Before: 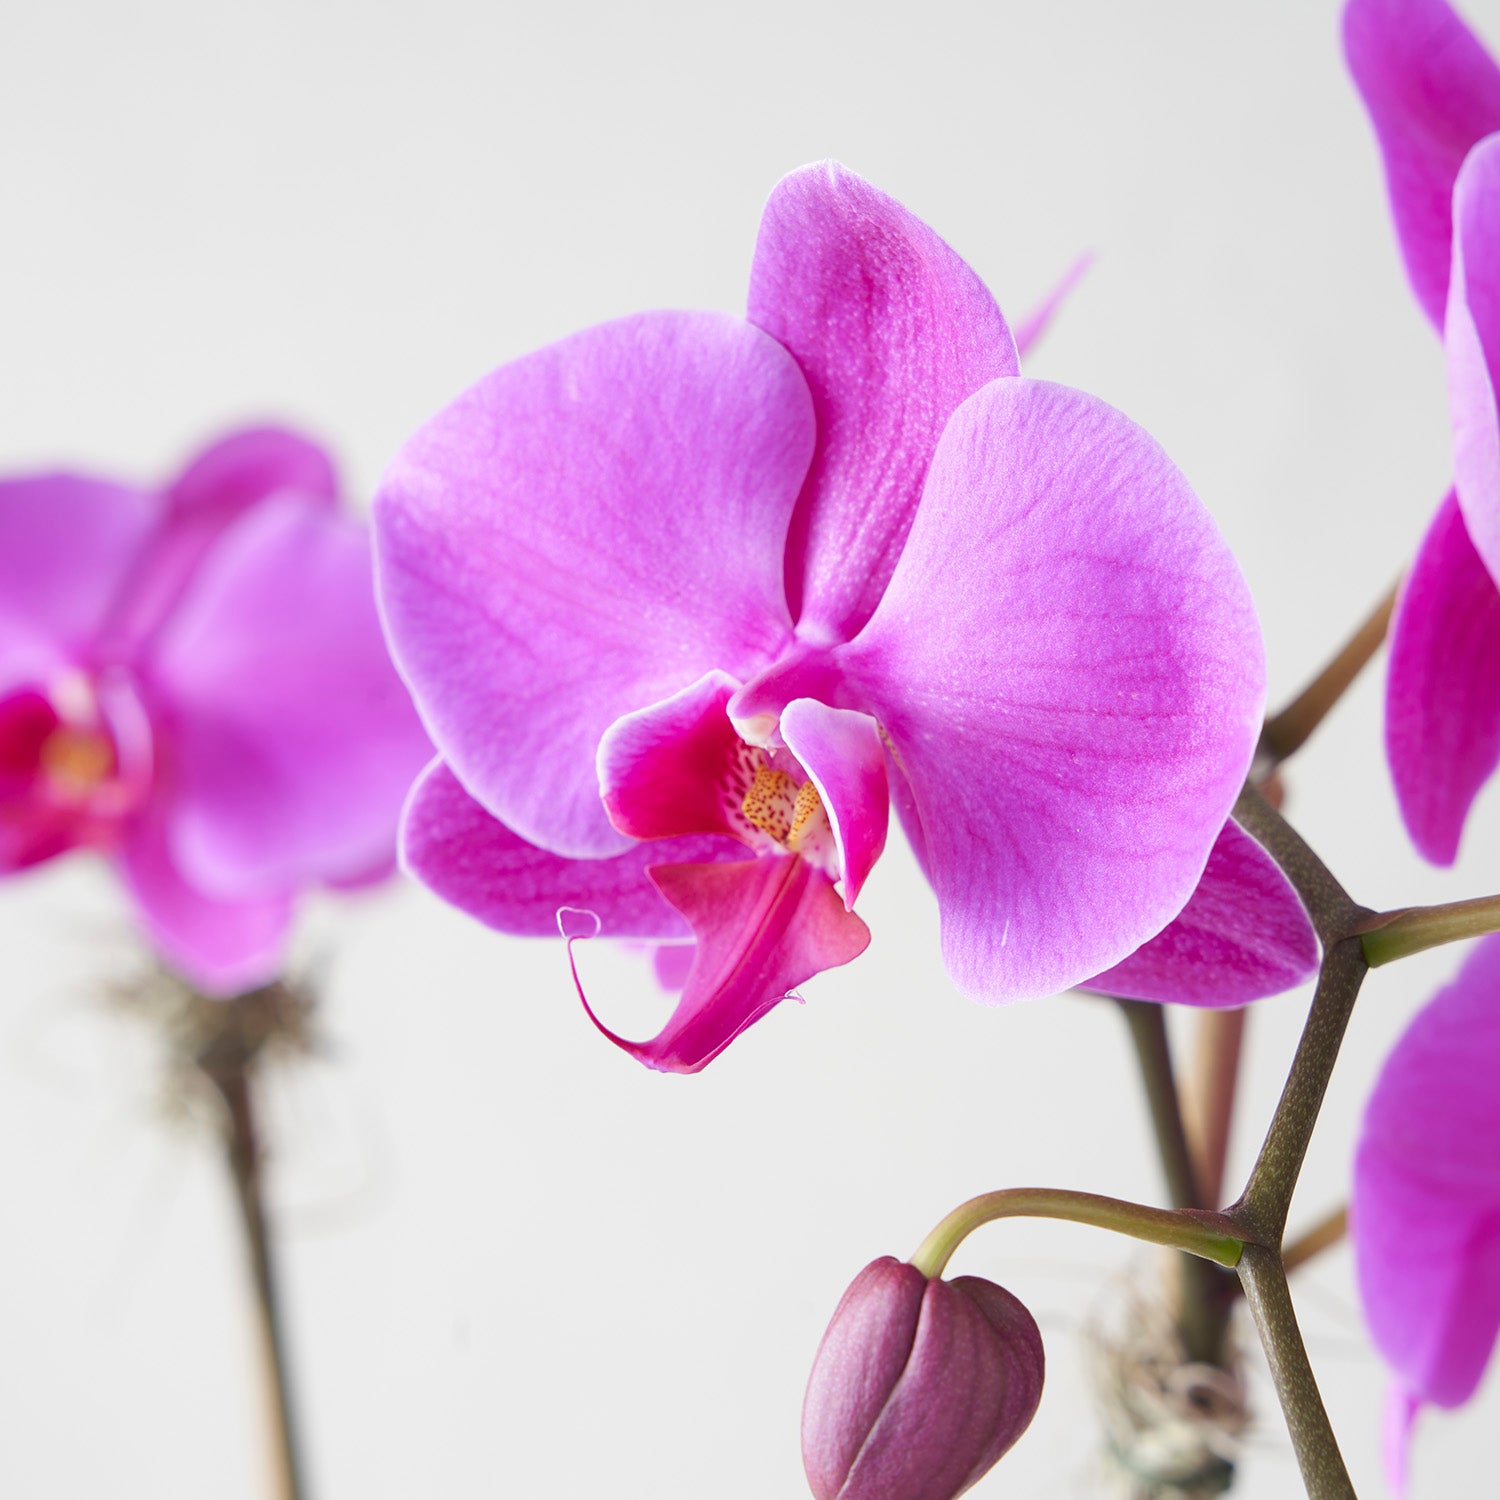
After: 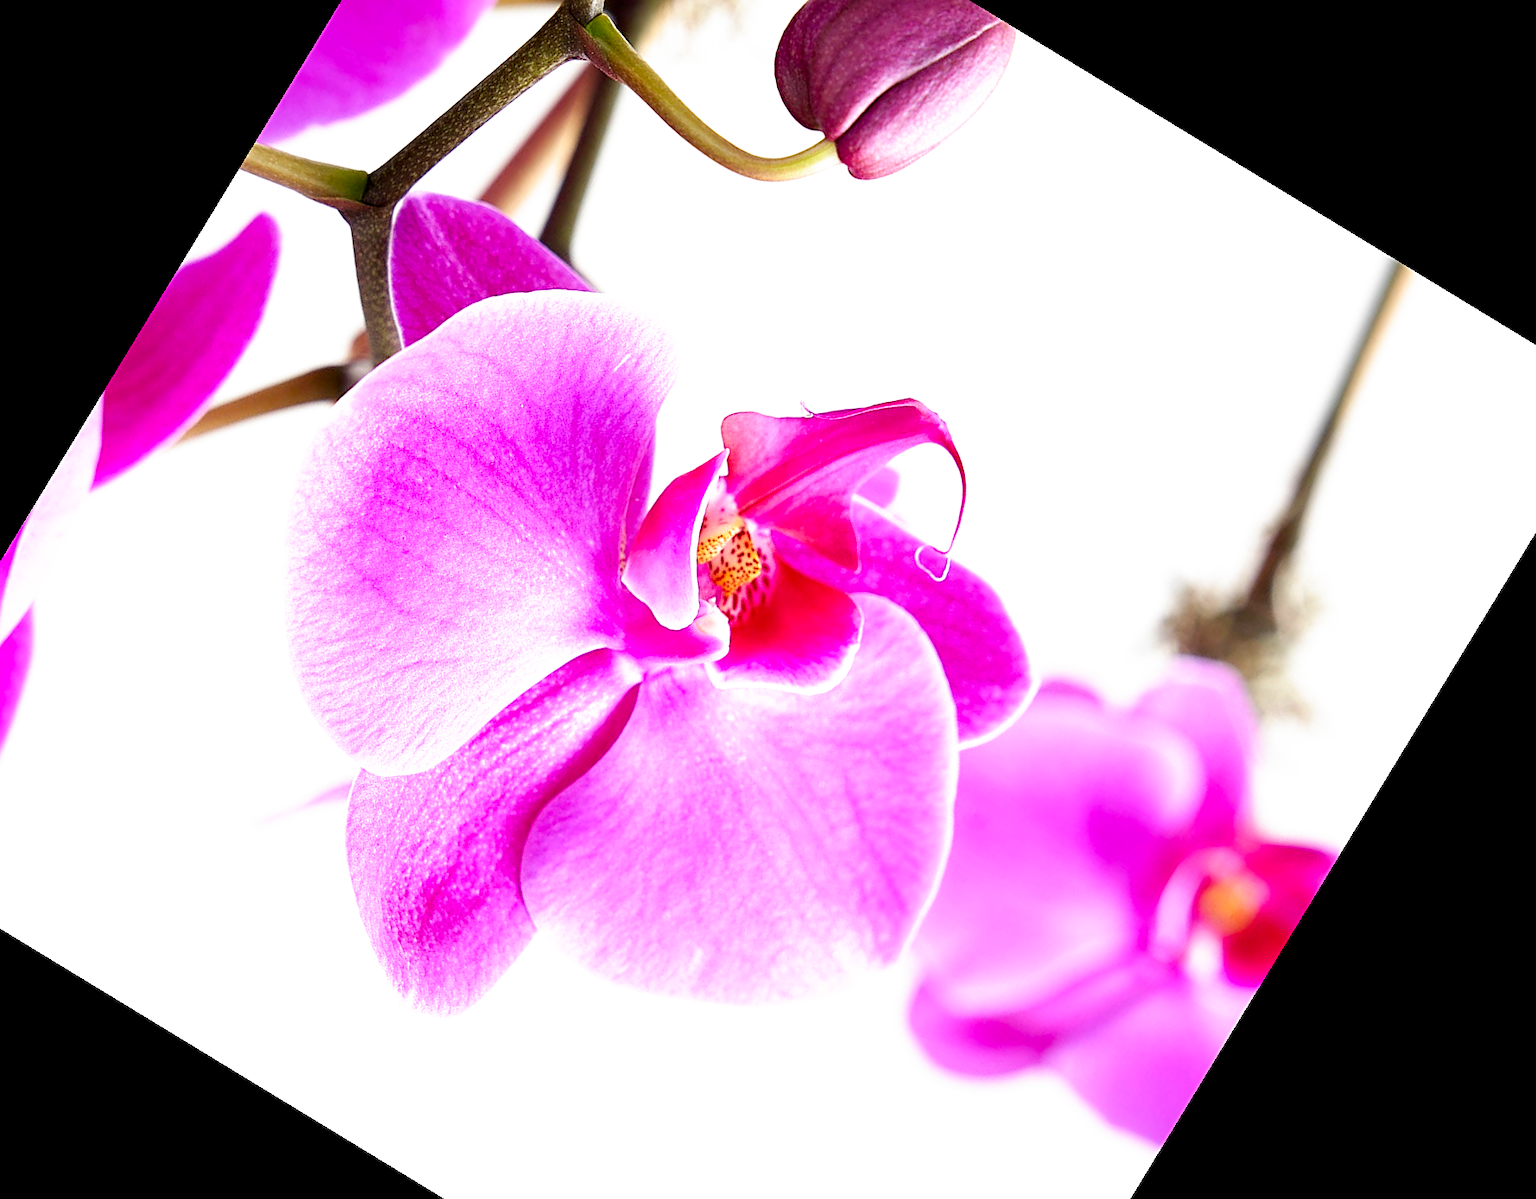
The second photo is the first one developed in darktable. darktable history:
filmic rgb: black relative exposure -5.5 EV, white relative exposure 2.5 EV, threshold 3 EV, target black luminance 0%, hardness 4.51, latitude 67.35%, contrast 1.453, shadows ↔ highlights balance -3.52%, preserve chrominance no, color science v4 (2020), contrast in shadows soft, enable highlight reconstruction true
exposure: black level correction 0, exposure 0.4 EV, compensate exposure bias true, compensate highlight preservation false
crop and rotate: angle 148.68°, left 9.111%, top 15.603%, right 4.588%, bottom 17.041%
sharpen: on, module defaults
